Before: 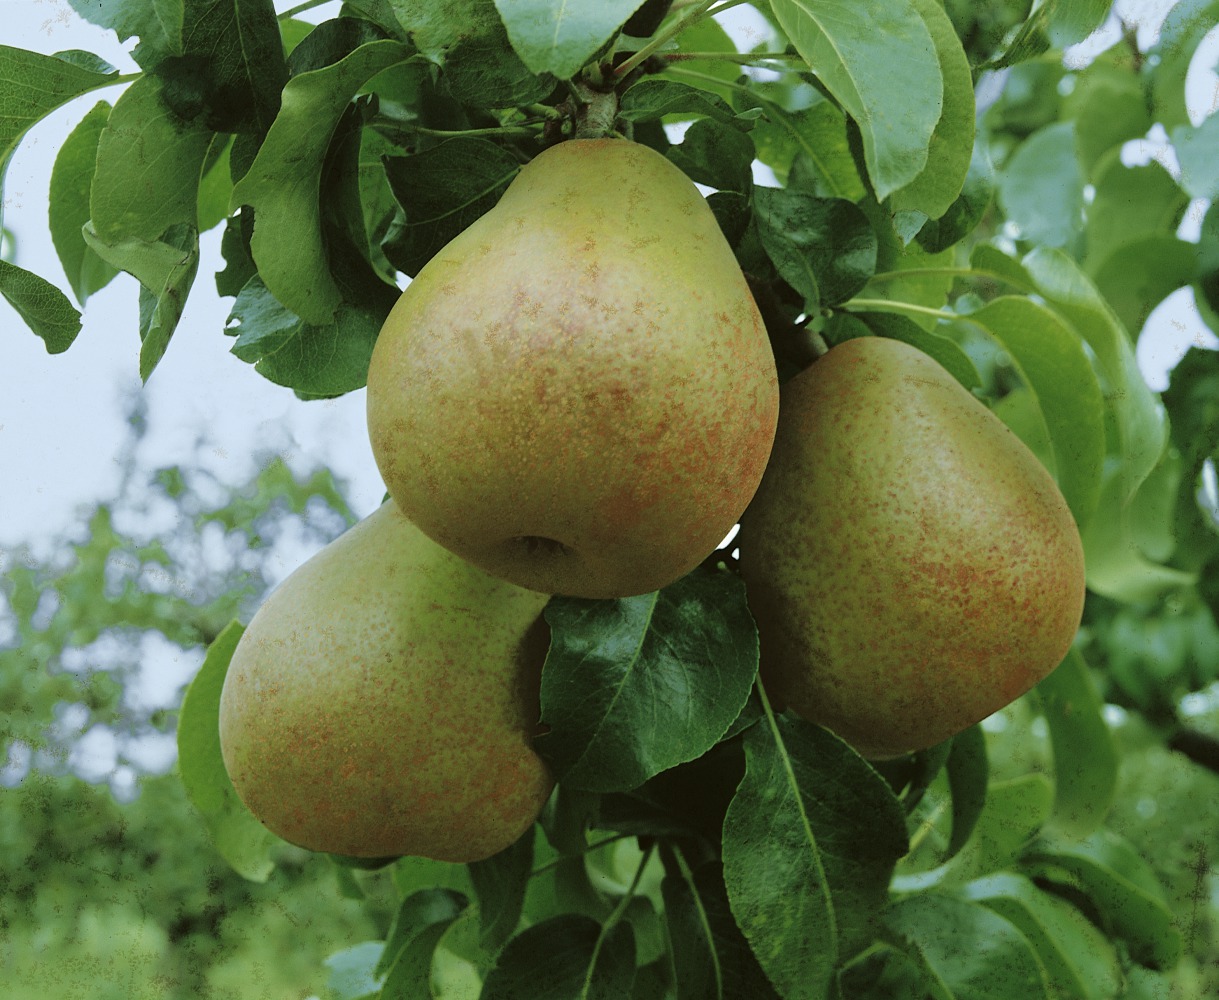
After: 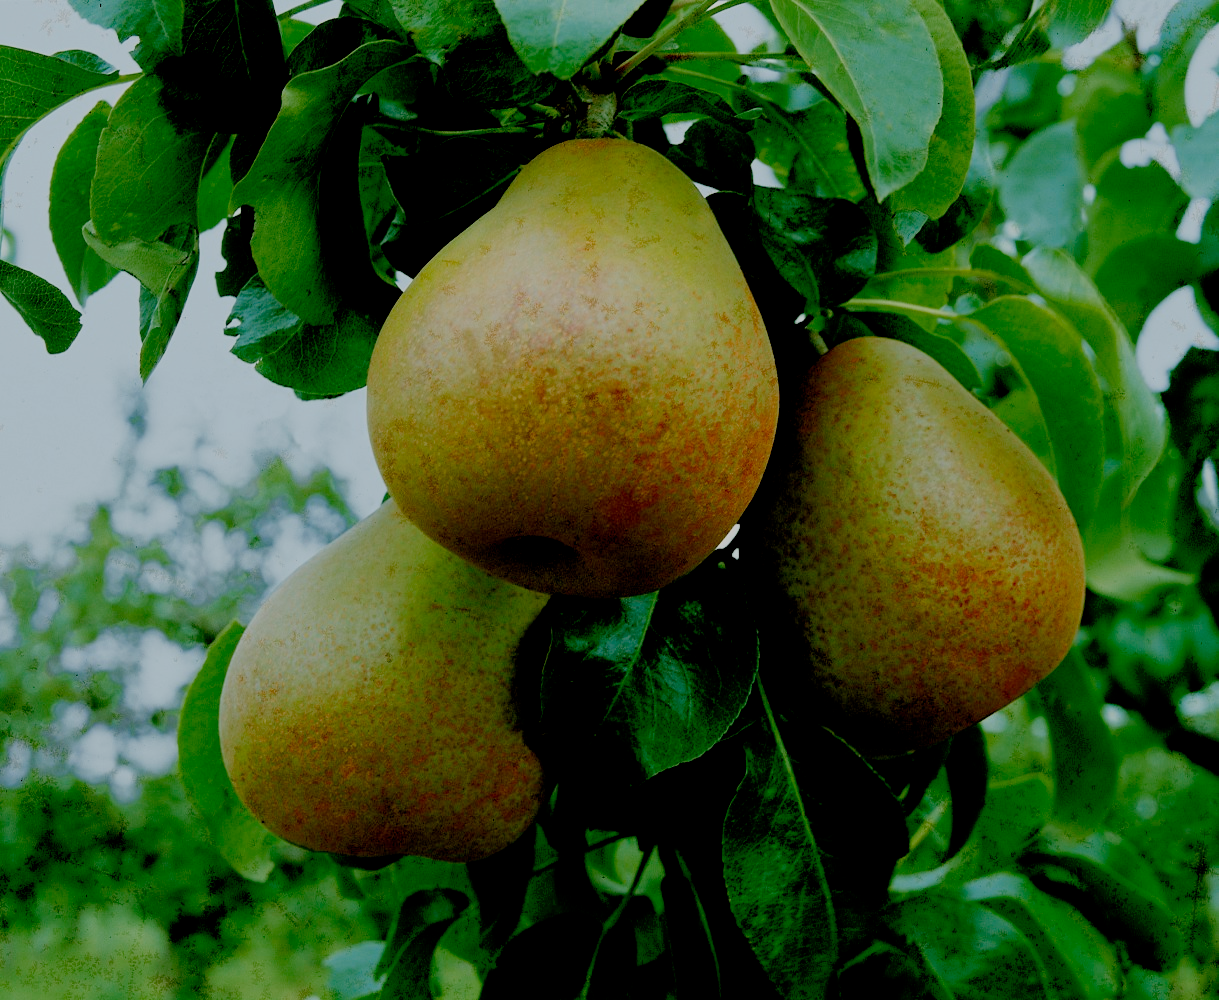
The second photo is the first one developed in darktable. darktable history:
exposure: black level correction 0.047, exposure 0.013 EV, compensate highlight preservation false
filmic rgb: middle gray luminance 29%, black relative exposure -10.3 EV, white relative exposure 5.5 EV, threshold 6 EV, target black luminance 0%, hardness 3.95, latitude 2.04%, contrast 1.132, highlights saturation mix 5%, shadows ↔ highlights balance 15.11%, add noise in highlights 0, preserve chrominance no, color science v3 (2019), use custom middle-gray values true, iterations of high-quality reconstruction 0, contrast in highlights soft, enable highlight reconstruction true
